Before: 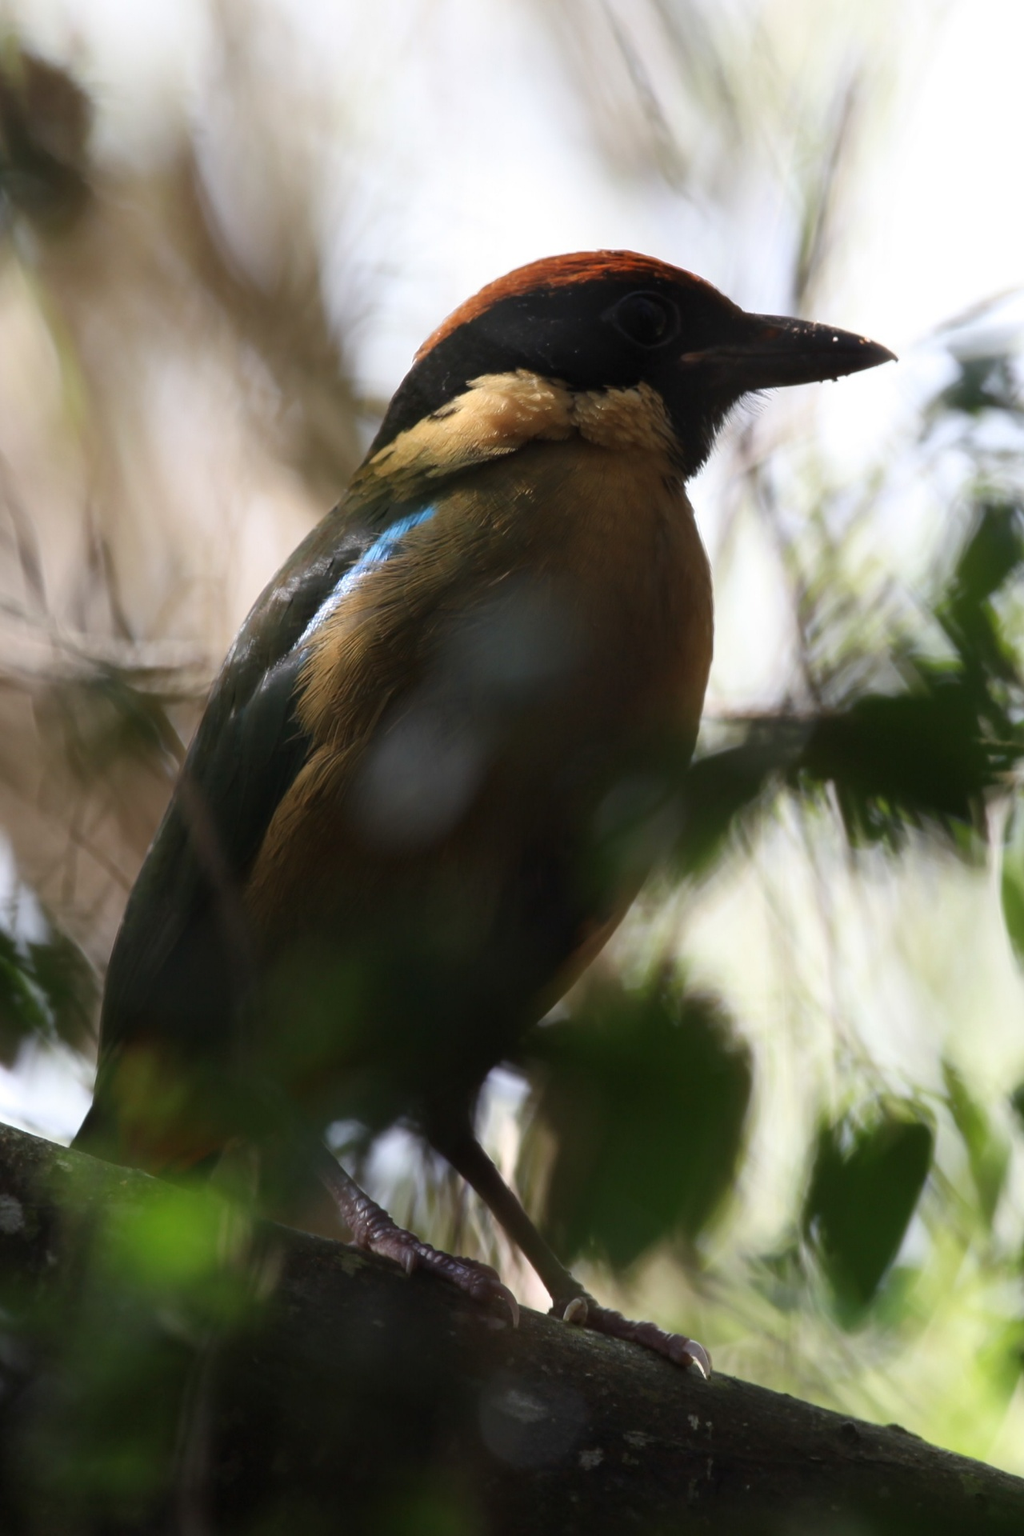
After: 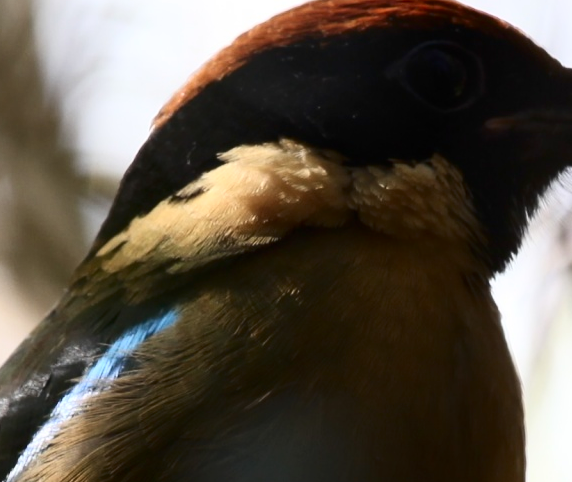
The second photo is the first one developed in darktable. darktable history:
crop: left 28.64%, top 16.832%, right 26.637%, bottom 58.055%
contrast brightness saturation: contrast 0.28
